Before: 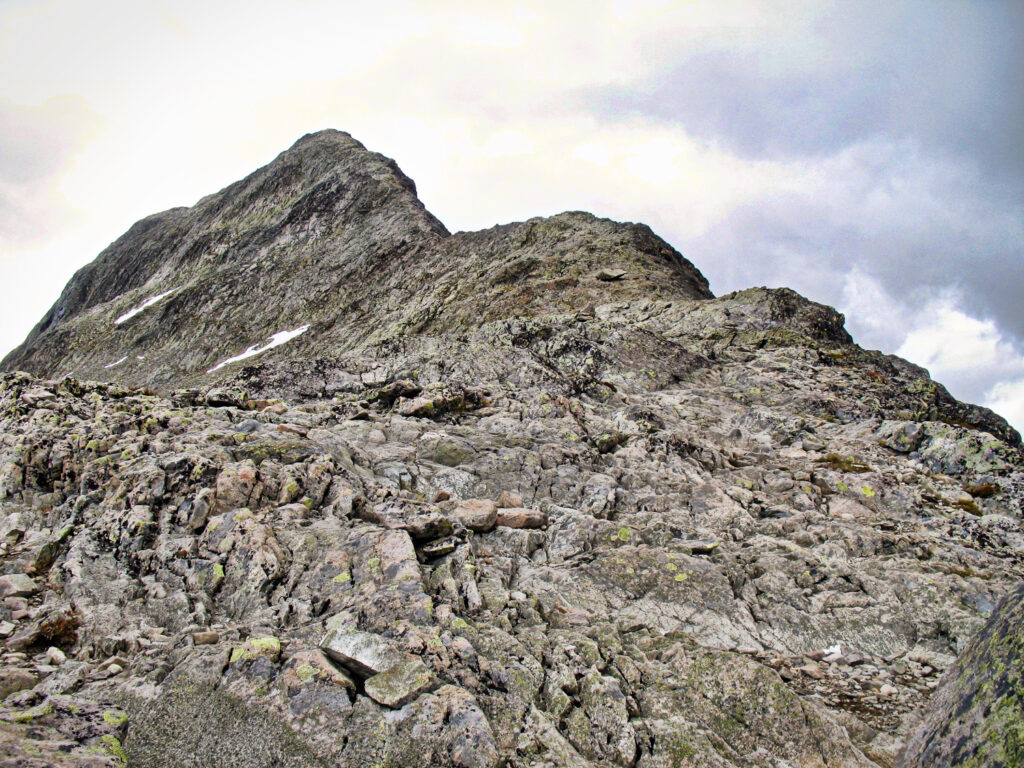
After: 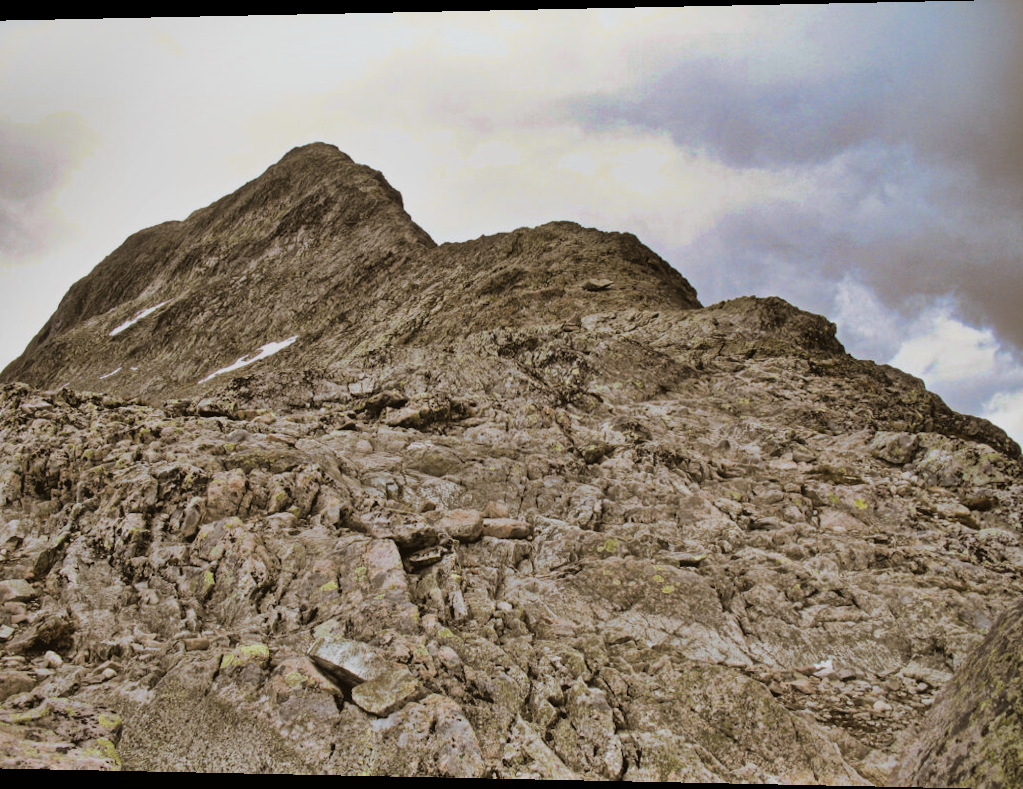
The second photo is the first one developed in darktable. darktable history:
rotate and perspective: lens shift (horizontal) -0.055, automatic cropping off
shadows and highlights: shadows 80.73, white point adjustment -9.07, highlights -61.46, soften with gaussian
contrast equalizer: octaves 7, y [[0.6 ×6], [0.55 ×6], [0 ×6], [0 ×6], [0 ×6]], mix -0.2
exposure: exposure -0.04 EV, compensate highlight preservation false
split-toning: shadows › hue 37.98°, highlights › hue 185.58°, balance -55.261
